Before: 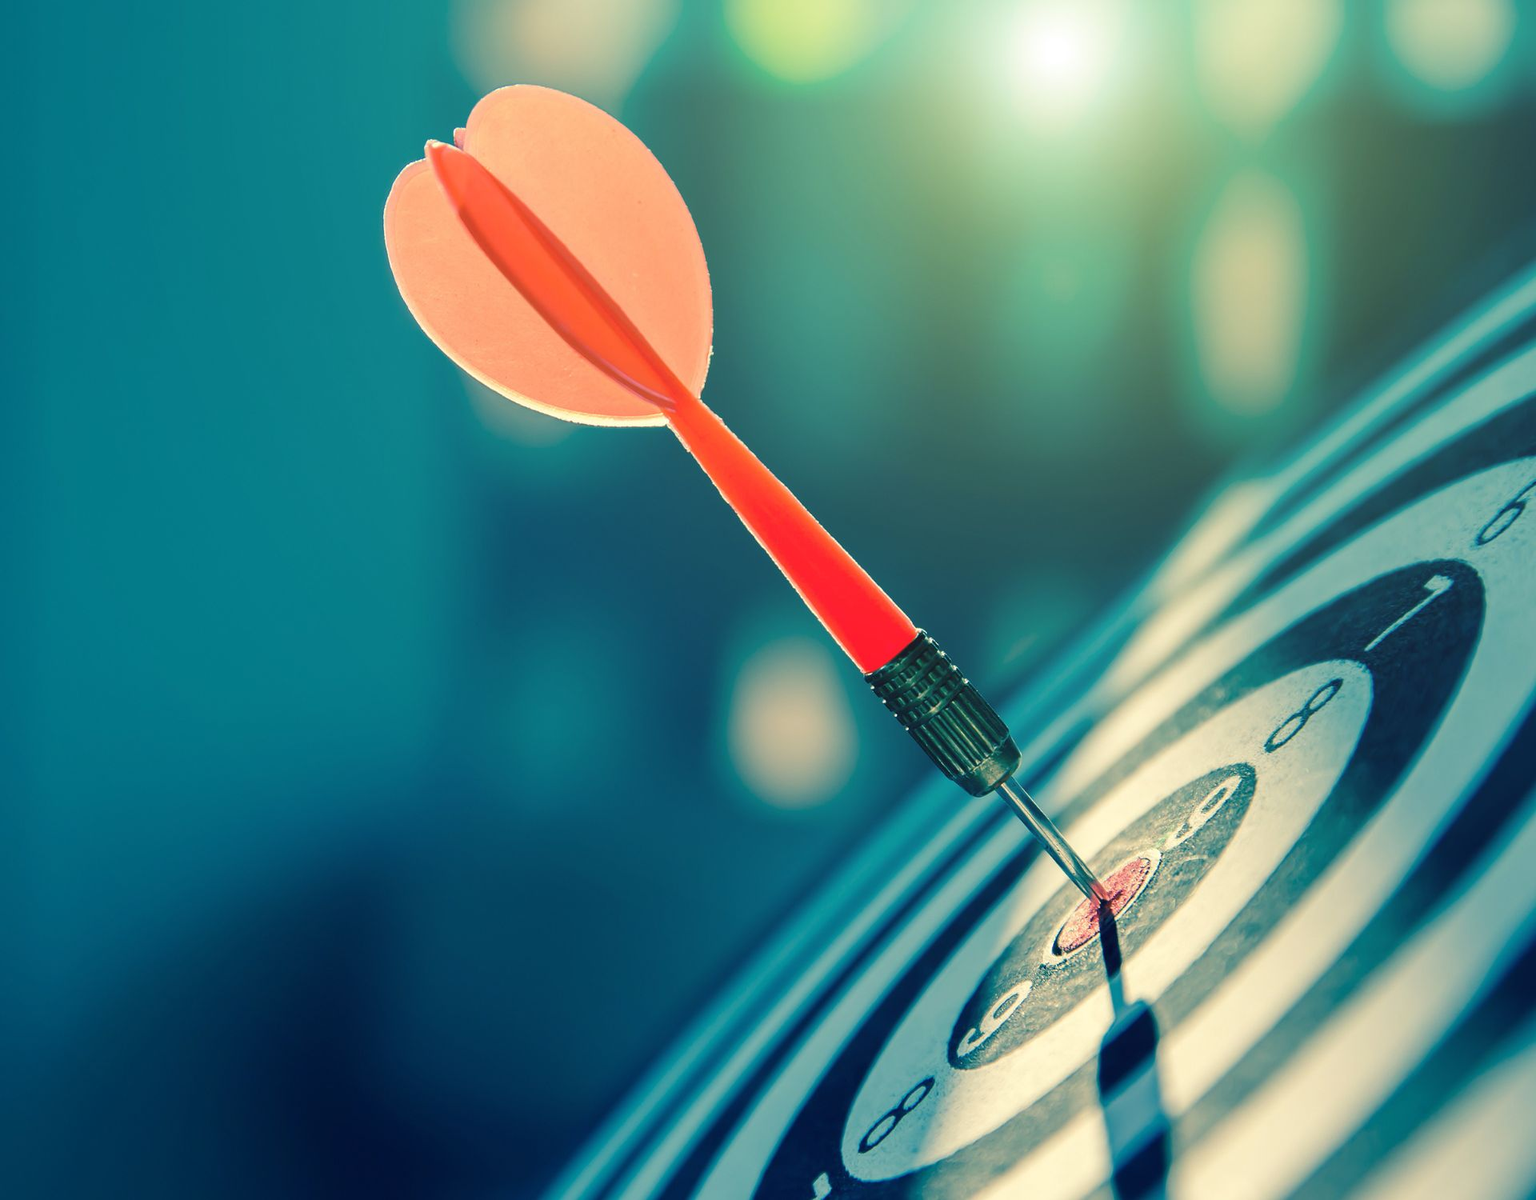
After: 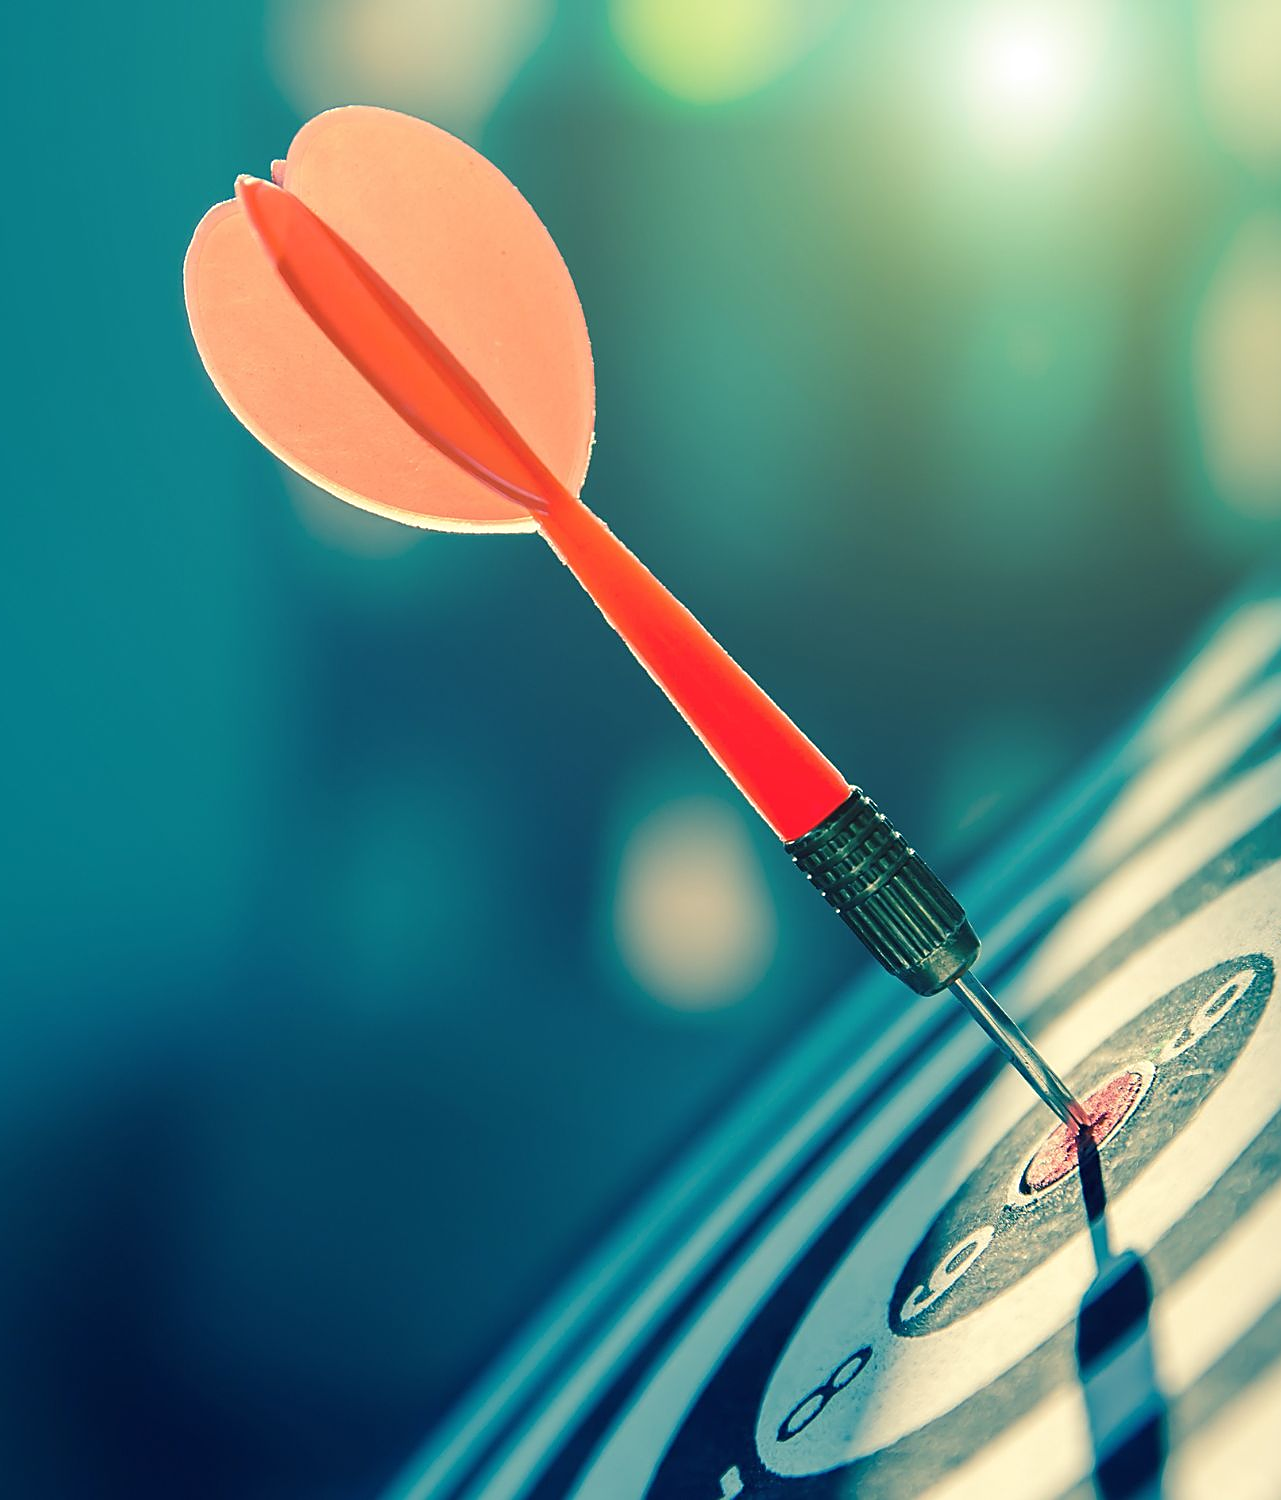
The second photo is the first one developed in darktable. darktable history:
crop and rotate: left 15.421%, right 17.834%
sharpen: on, module defaults
